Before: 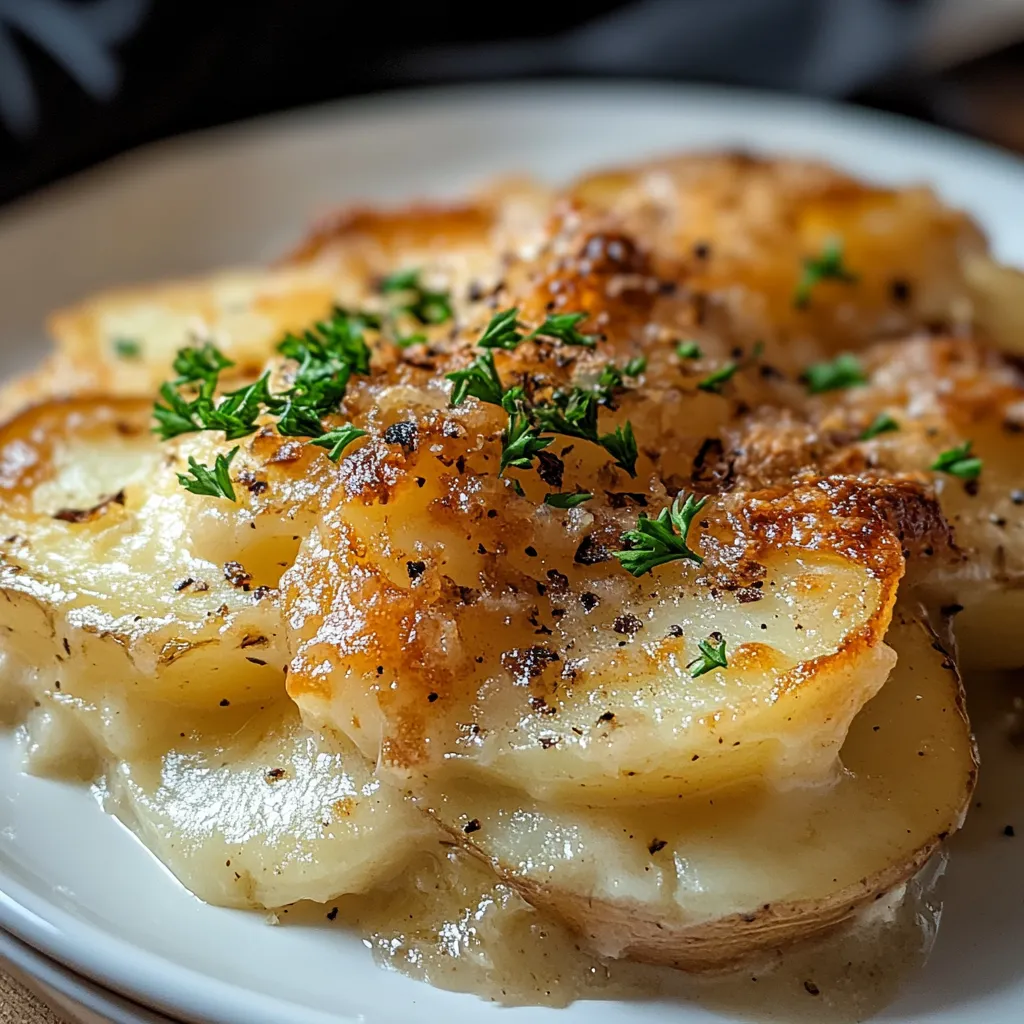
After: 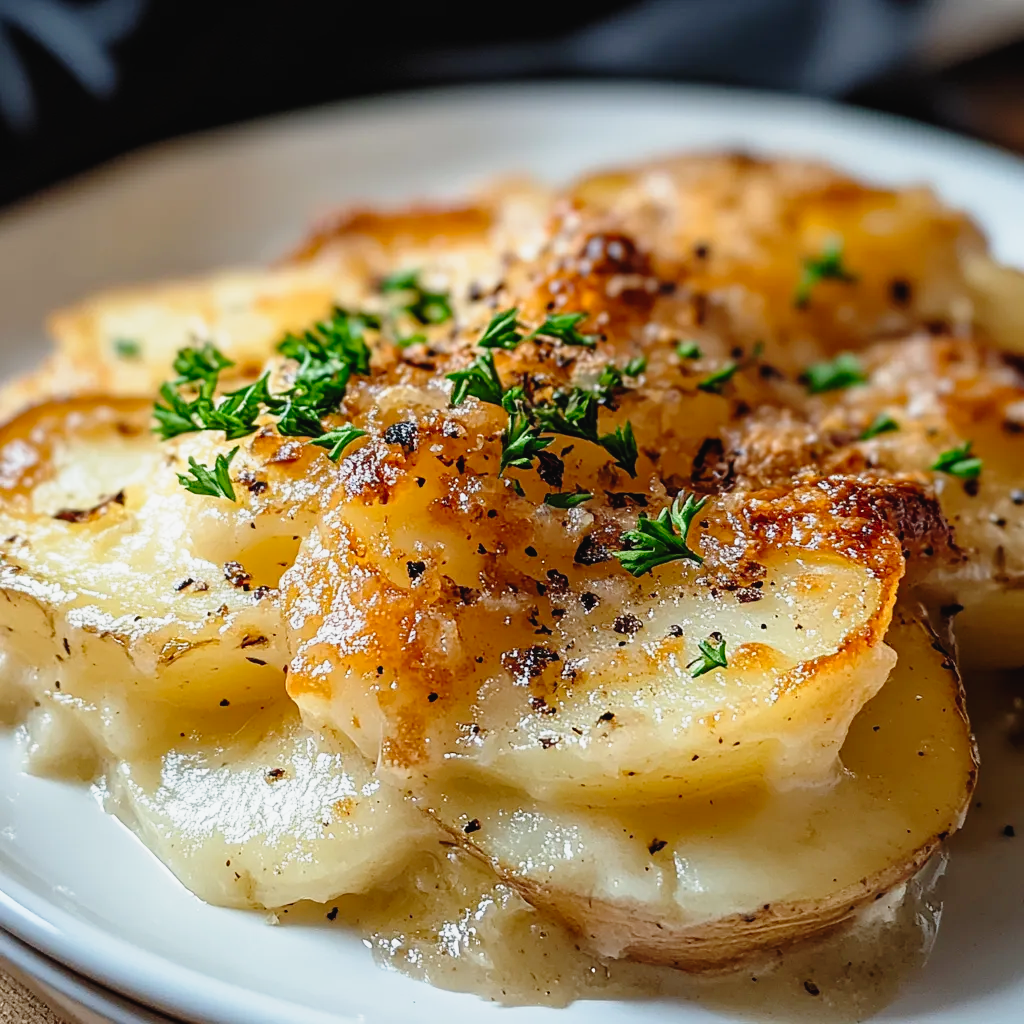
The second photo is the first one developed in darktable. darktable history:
tone curve: curves: ch0 [(0, 0.021) (0.049, 0.044) (0.152, 0.14) (0.328, 0.377) (0.473, 0.543) (0.663, 0.734) (0.84, 0.899) (1, 0.969)]; ch1 [(0, 0) (0.302, 0.331) (0.427, 0.433) (0.472, 0.47) (0.502, 0.503) (0.527, 0.524) (0.564, 0.591) (0.602, 0.632) (0.677, 0.701) (0.859, 0.885) (1, 1)]; ch2 [(0, 0) (0.33, 0.301) (0.447, 0.44) (0.487, 0.496) (0.502, 0.516) (0.535, 0.563) (0.565, 0.6) (0.618, 0.629) (1, 1)], preserve colors none
